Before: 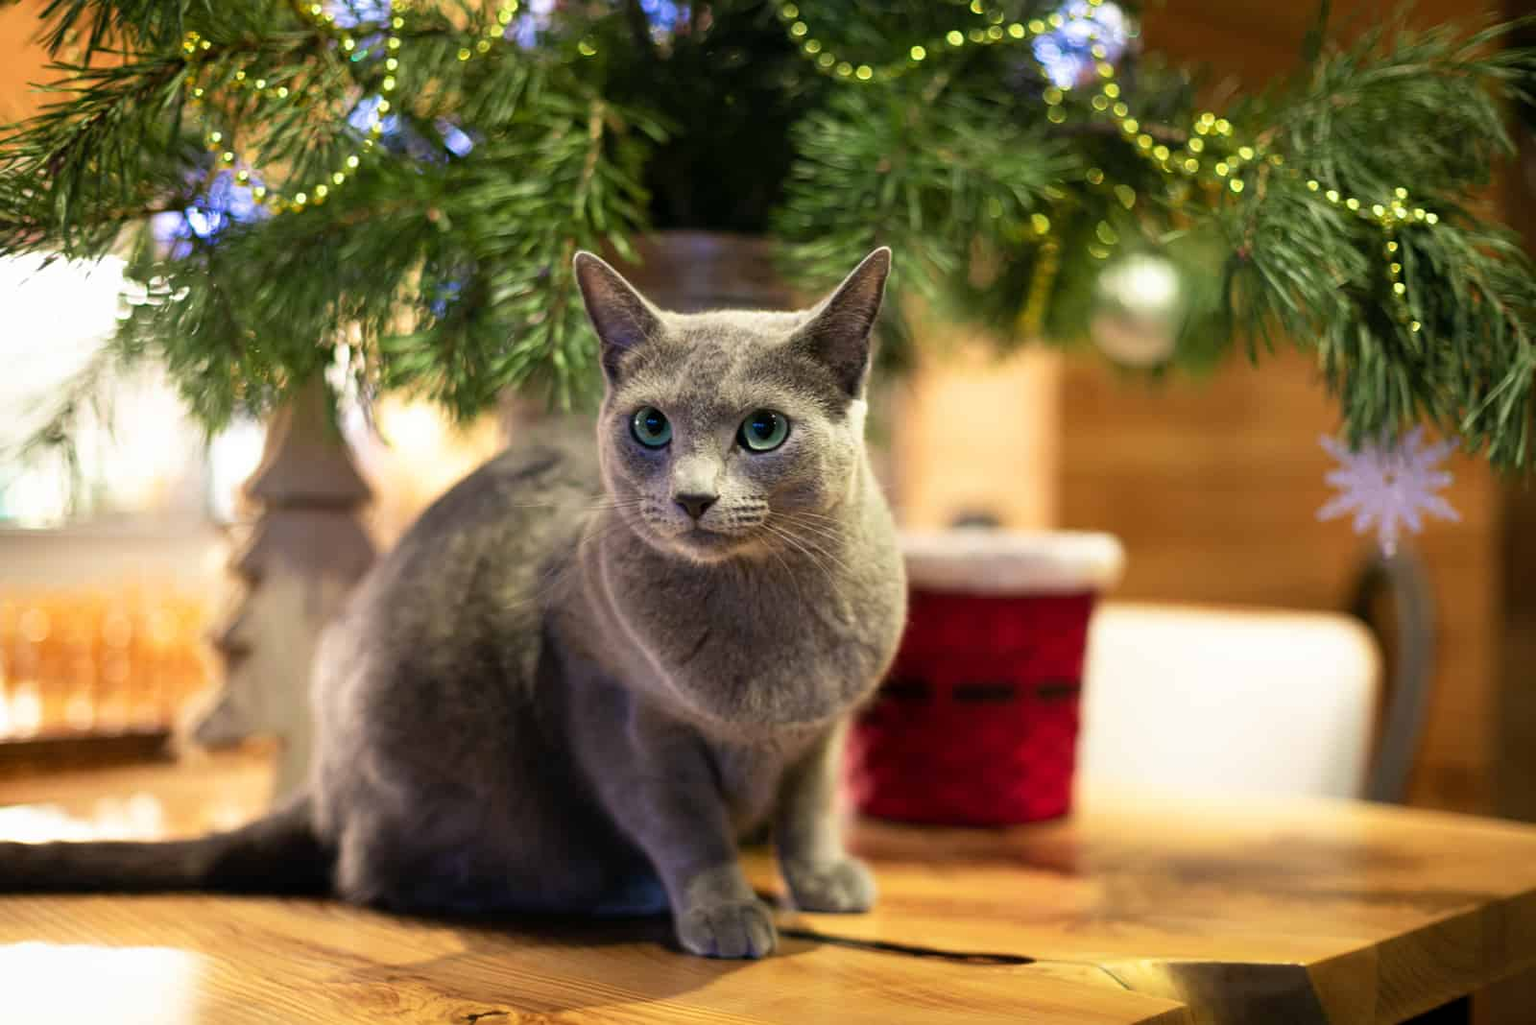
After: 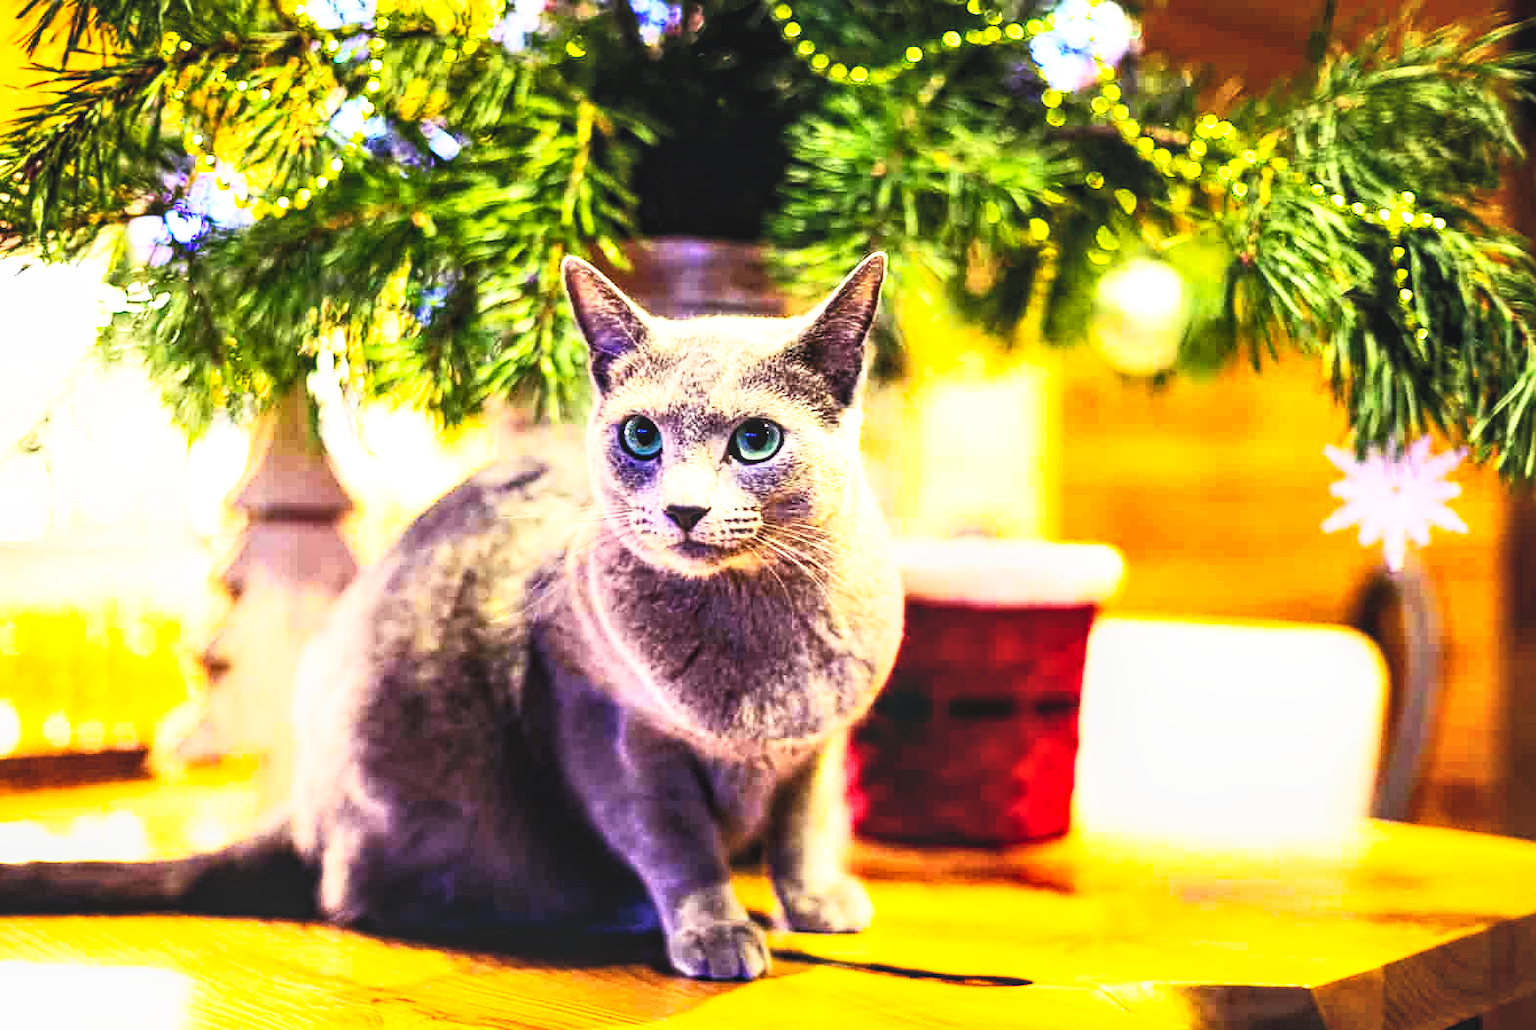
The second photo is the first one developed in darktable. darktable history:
sharpen: amount 0.205
contrast brightness saturation: contrast 0.386, brightness 0.535
local contrast: detail 130%
crop and rotate: left 1.593%, right 0.577%, bottom 1.664%
color balance rgb: shadows lift › luminance -21.836%, shadows lift › chroma 9.243%, shadows lift › hue 282.77°, perceptual saturation grading › global saturation 50.769%, perceptual brilliance grading › global brilliance 14.285%, perceptual brilliance grading › shadows -34.38%
shadows and highlights: radius 126.24, shadows 21.19, highlights -21.55, low approximation 0.01
base curve: curves: ch0 [(0, 0.003) (0.001, 0.002) (0.006, 0.004) (0.02, 0.022) (0.048, 0.086) (0.094, 0.234) (0.162, 0.431) (0.258, 0.629) (0.385, 0.8) (0.548, 0.918) (0.751, 0.988) (1, 1)], preserve colors none
